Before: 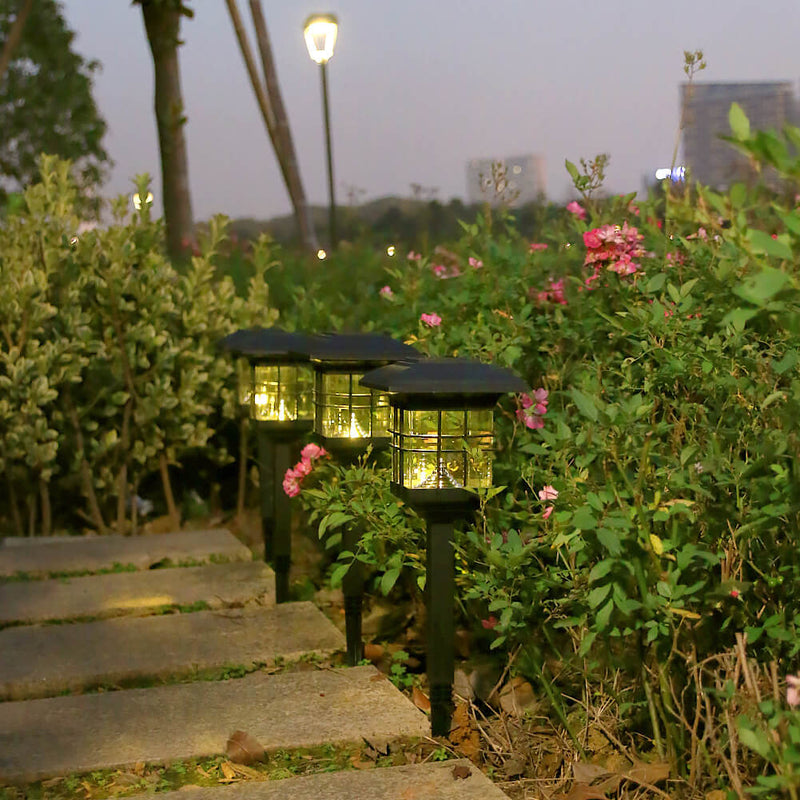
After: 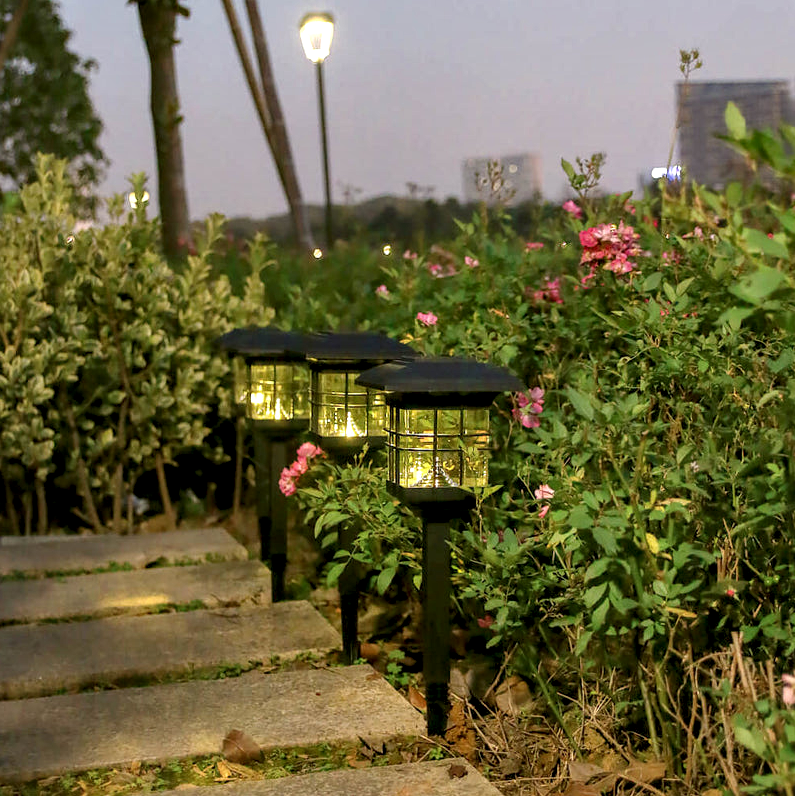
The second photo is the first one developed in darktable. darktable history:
local contrast: detail 150%
crop and rotate: left 0.614%, top 0.179%, bottom 0.309%
shadows and highlights: radius 125.46, shadows 30.51, highlights -30.51, low approximation 0.01, soften with gaussian
